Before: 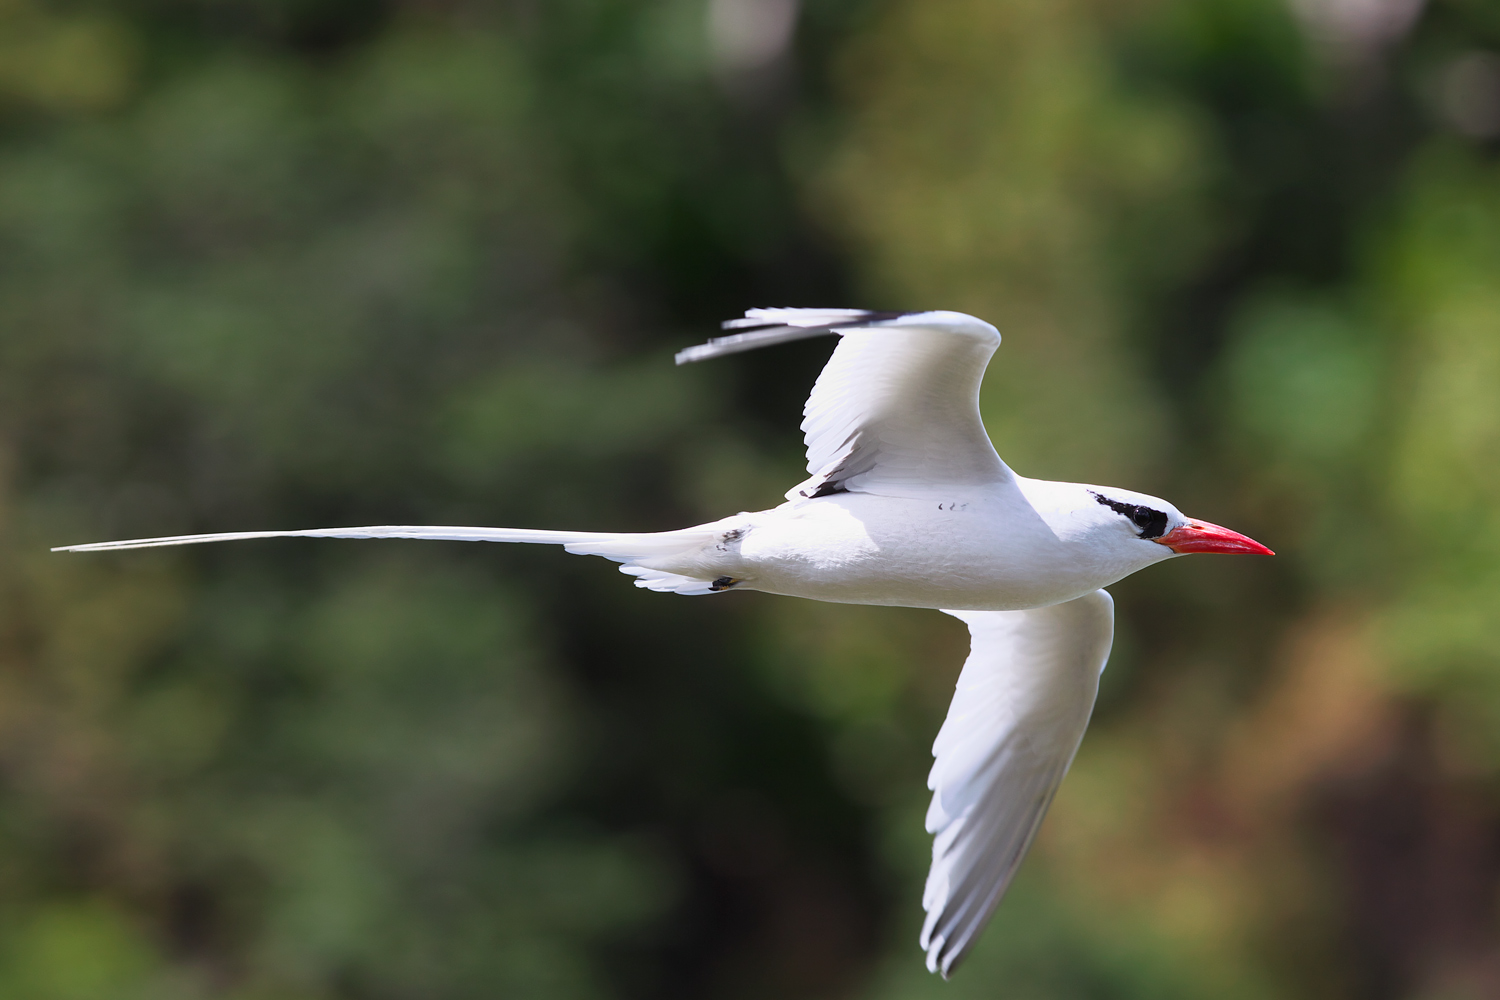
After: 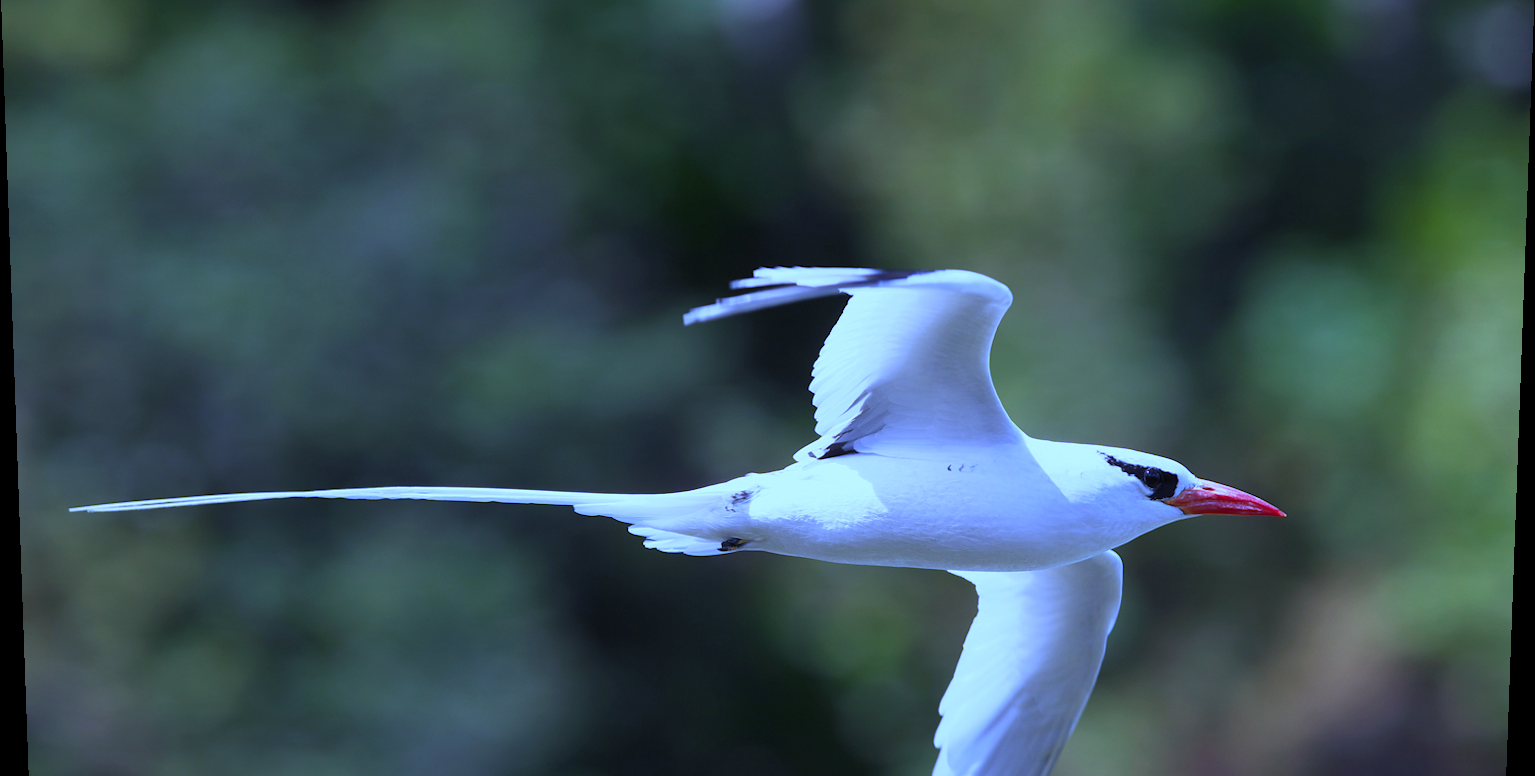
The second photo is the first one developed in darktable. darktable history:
crop: top 5.667%, bottom 17.637%
rotate and perspective: lens shift (vertical) 0.048, lens shift (horizontal) -0.024, automatic cropping off
white balance: red 0.766, blue 1.537
